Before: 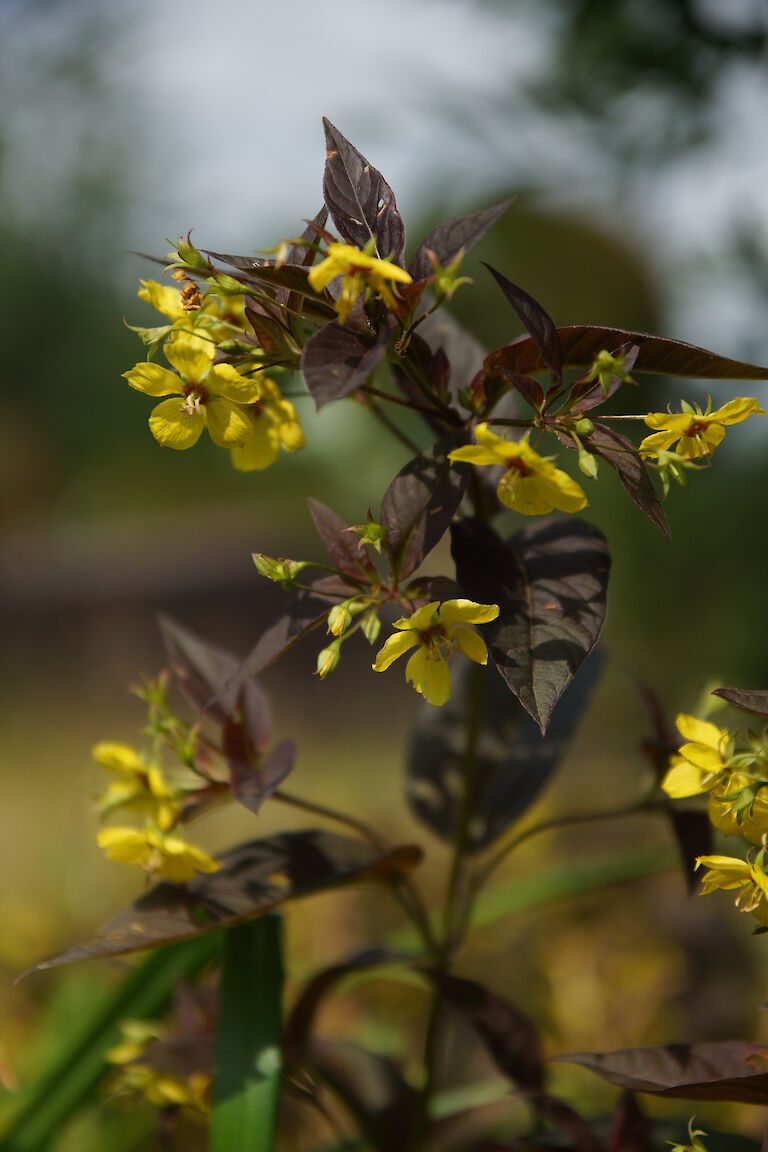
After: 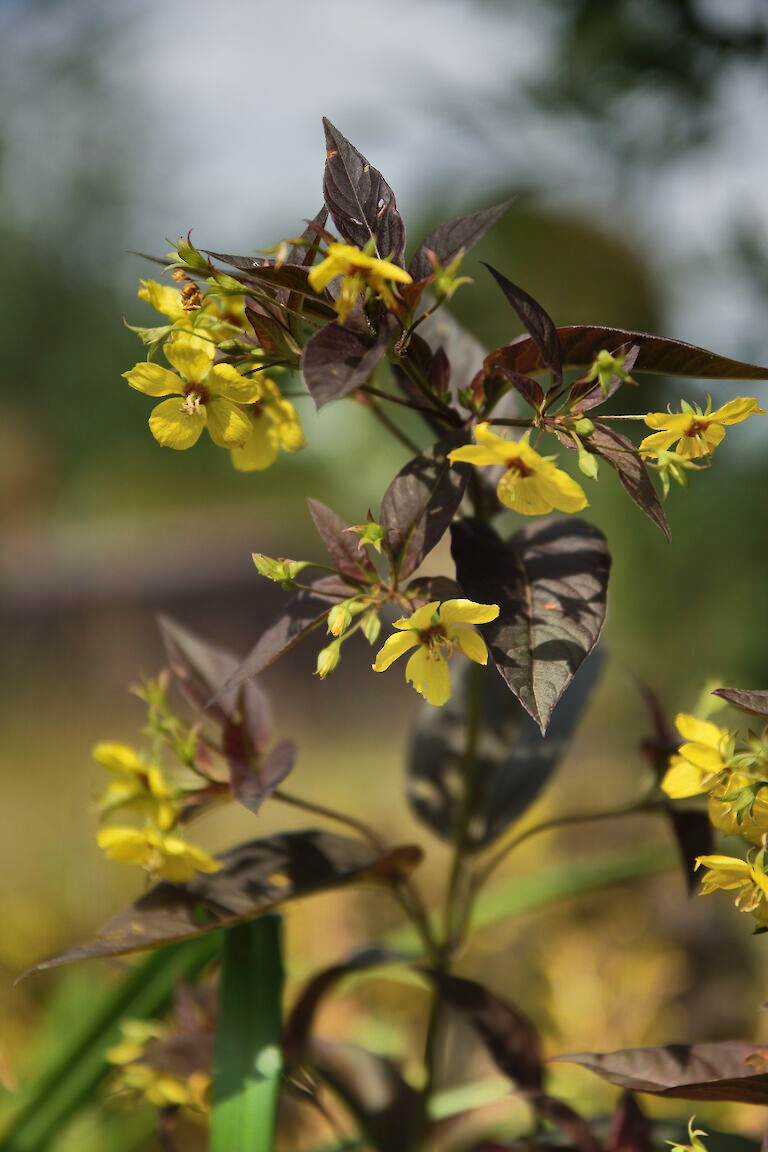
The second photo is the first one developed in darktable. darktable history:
shadows and highlights: shadows 74.77, highlights -24.85, soften with gaussian
